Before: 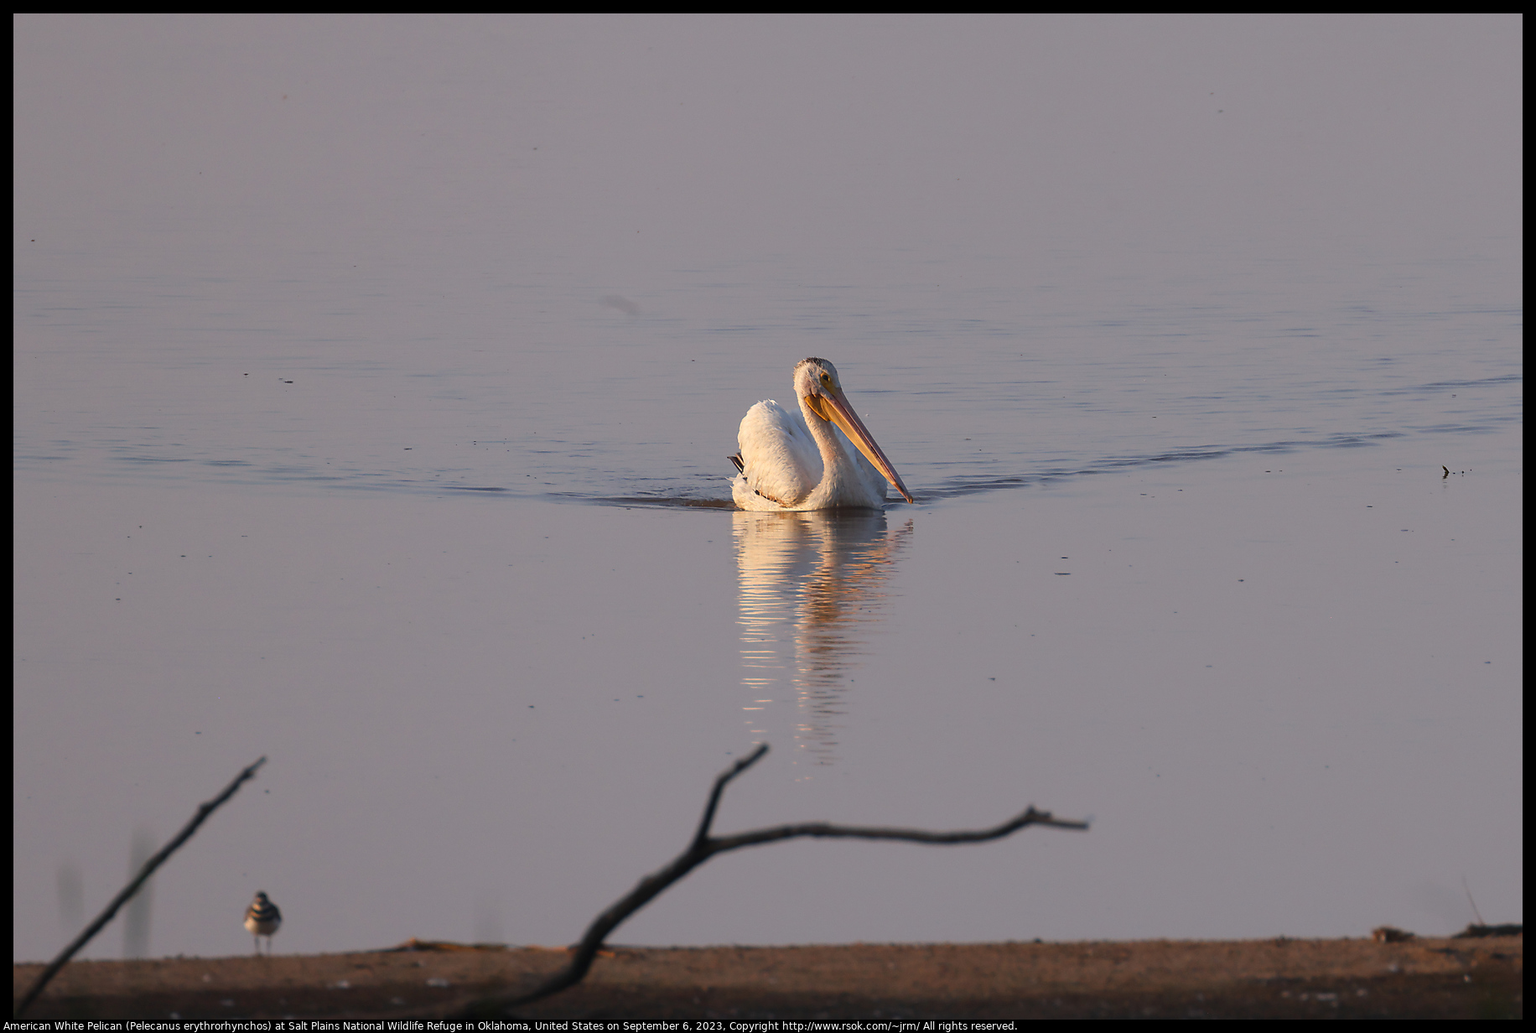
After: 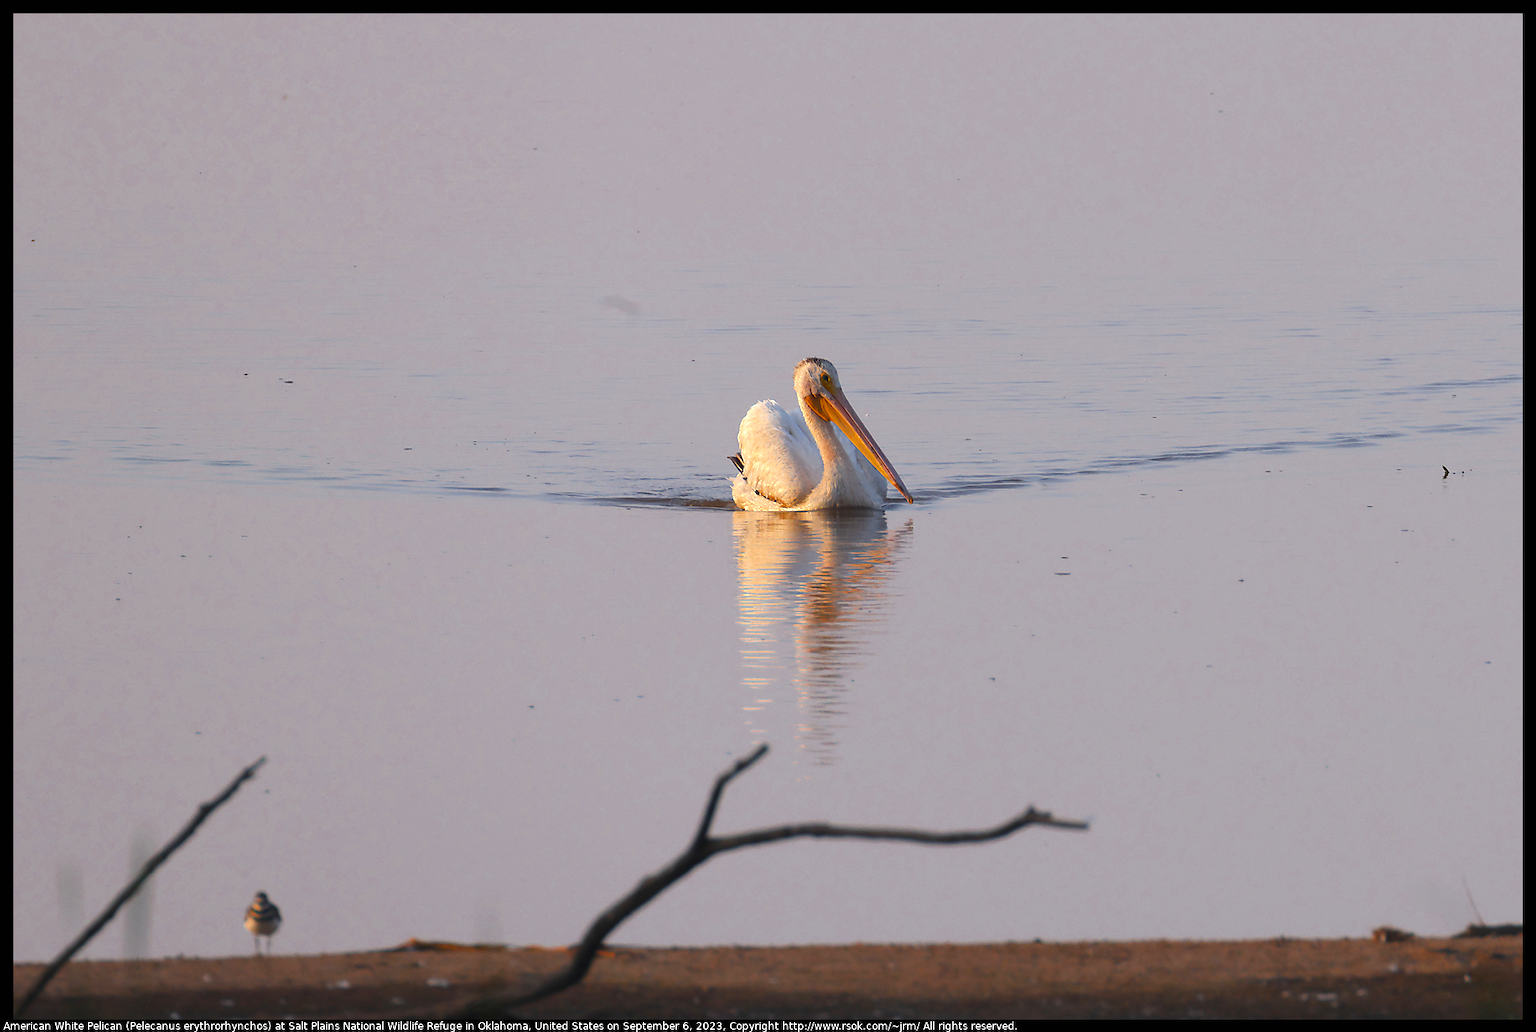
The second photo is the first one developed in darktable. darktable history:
exposure: black level correction 0, exposure 0.7 EV, compensate exposure bias true, compensate highlight preservation false
color zones: curves: ch0 [(0.11, 0.396) (0.195, 0.36) (0.25, 0.5) (0.303, 0.412) (0.357, 0.544) (0.75, 0.5) (0.967, 0.328)]; ch1 [(0, 0.468) (0.112, 0.512) (0.202, 0.6) (0.25, 0.5) (0.307, 0.352) (0.357, 0.544) (0.75, 0.5) (0.963, 0.524)]
